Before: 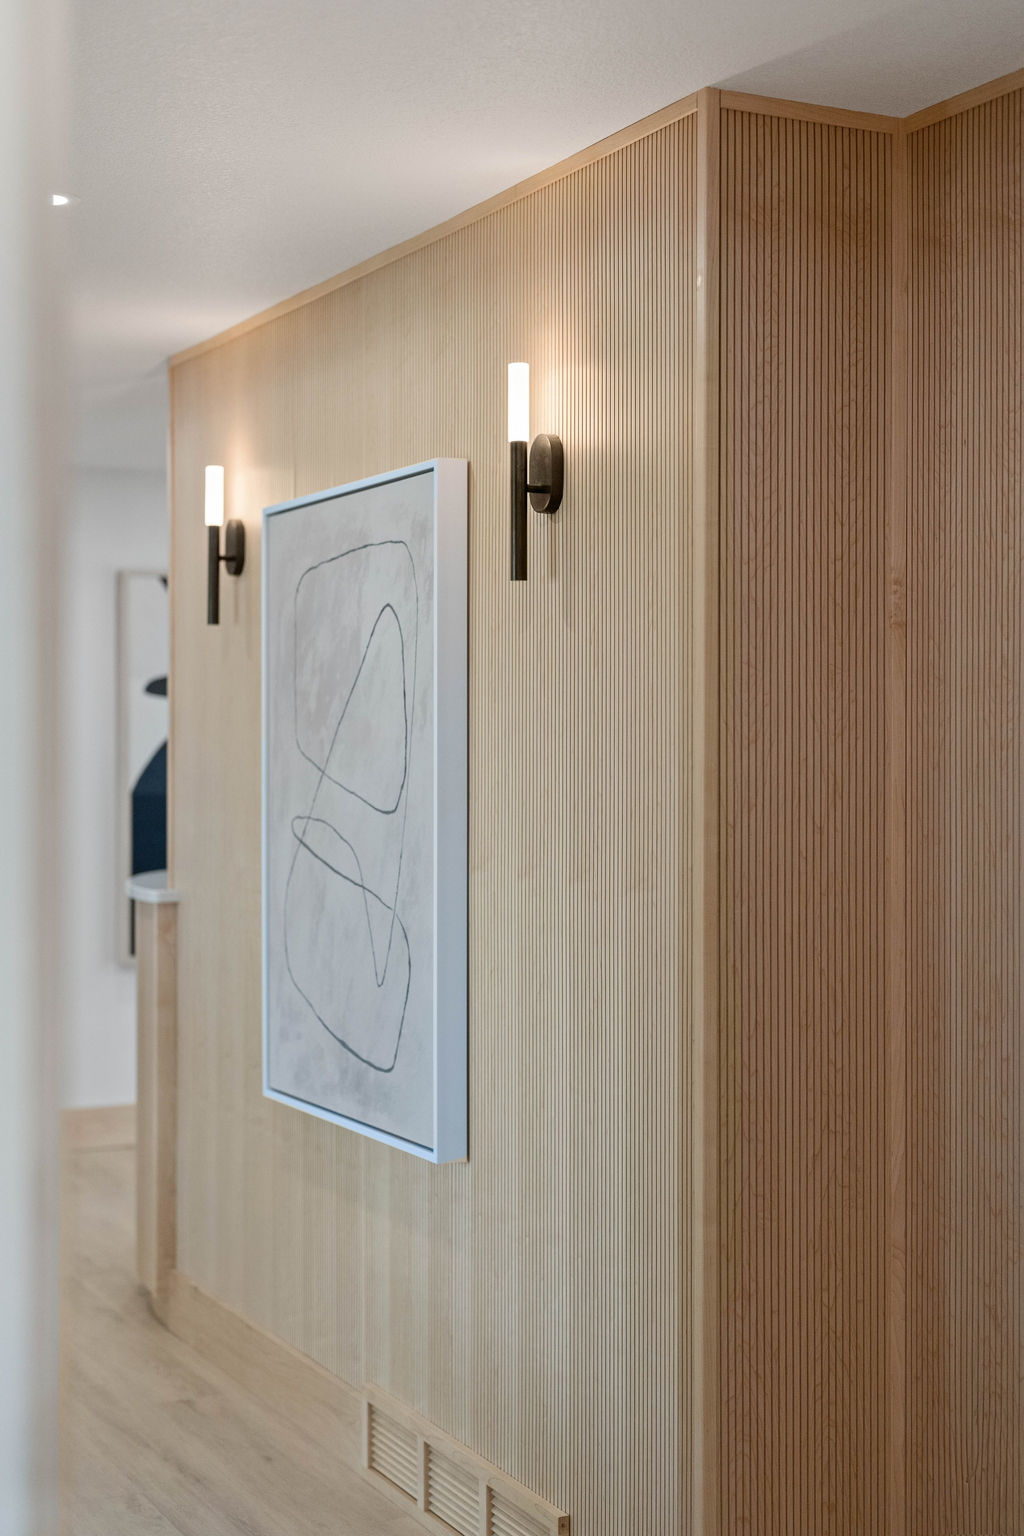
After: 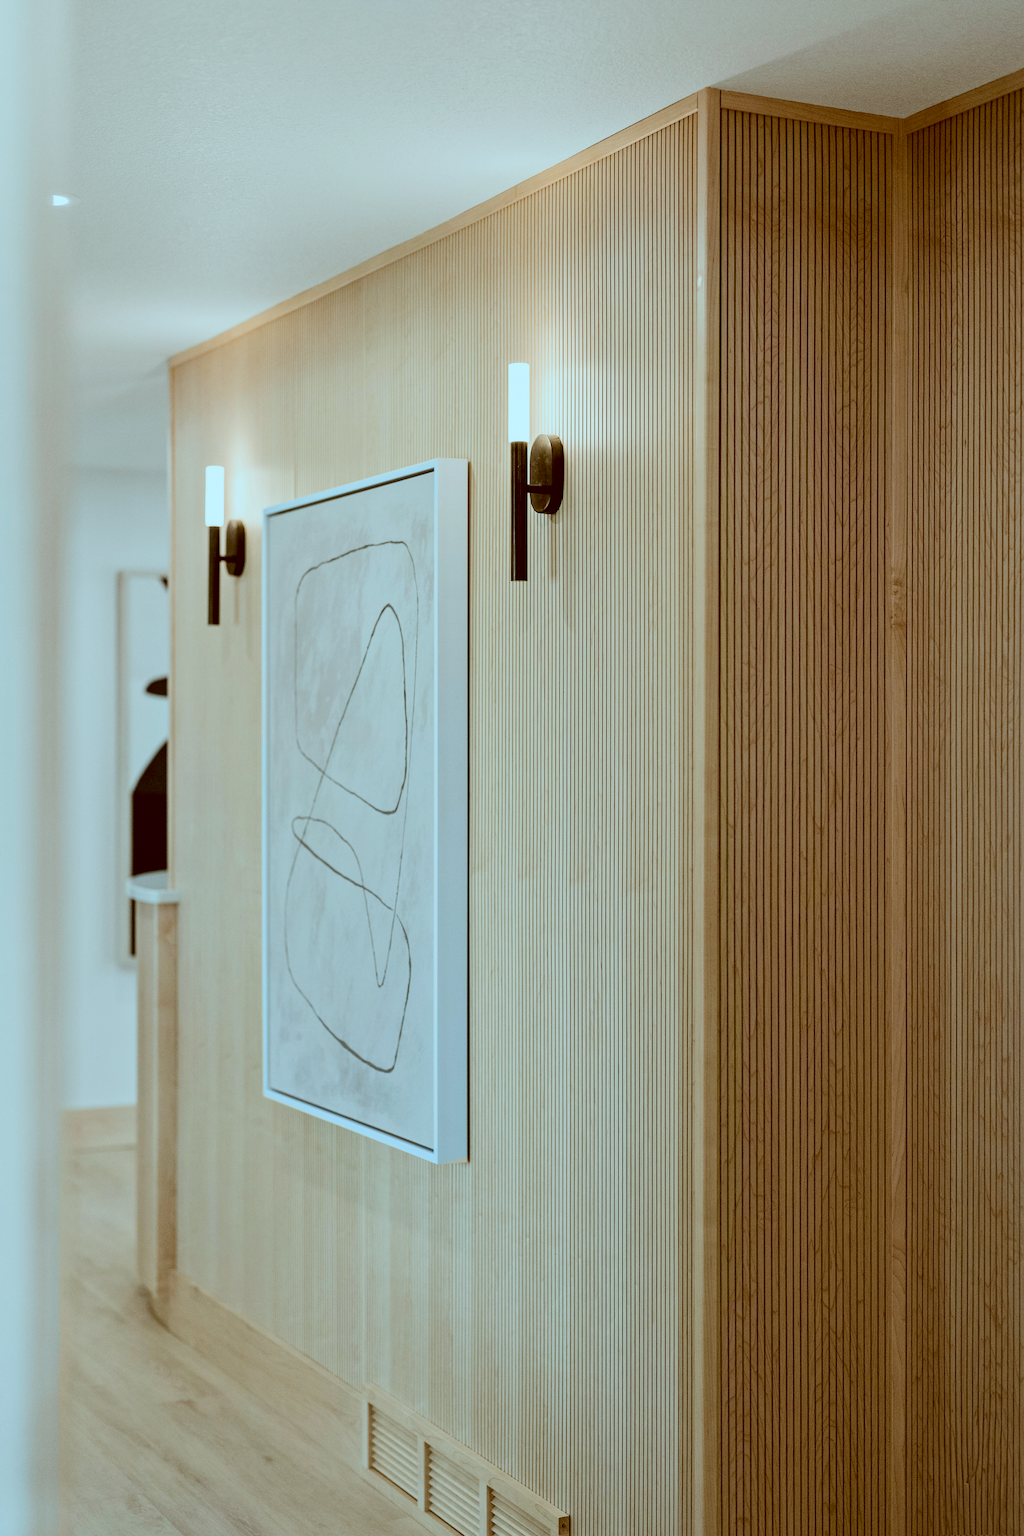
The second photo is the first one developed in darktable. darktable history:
filmic rgb: black relative exposure -5.09 EV, white relative exposure 3.54 EV, hardness 3.16, contrast 1.389, highlights saturation mix -49.17%
color correction: highlights a* -14.88, highlights b* -16.24, shadows a* 10.66, shadows b* 29.24
